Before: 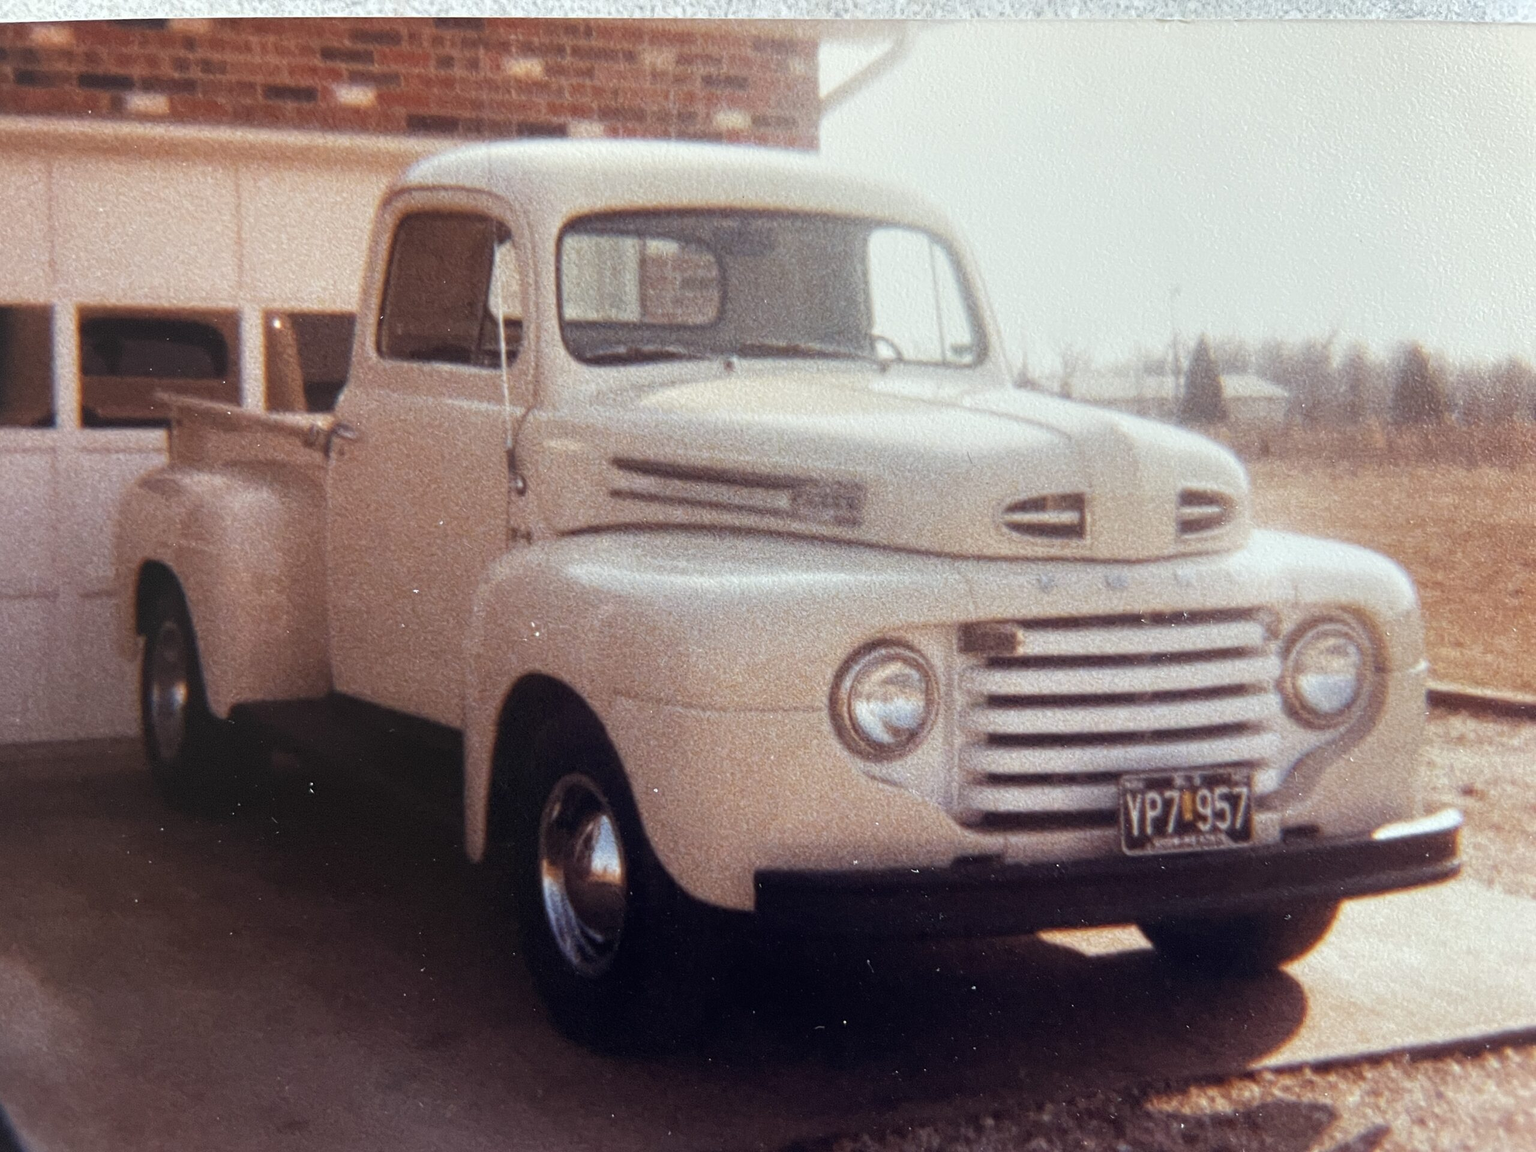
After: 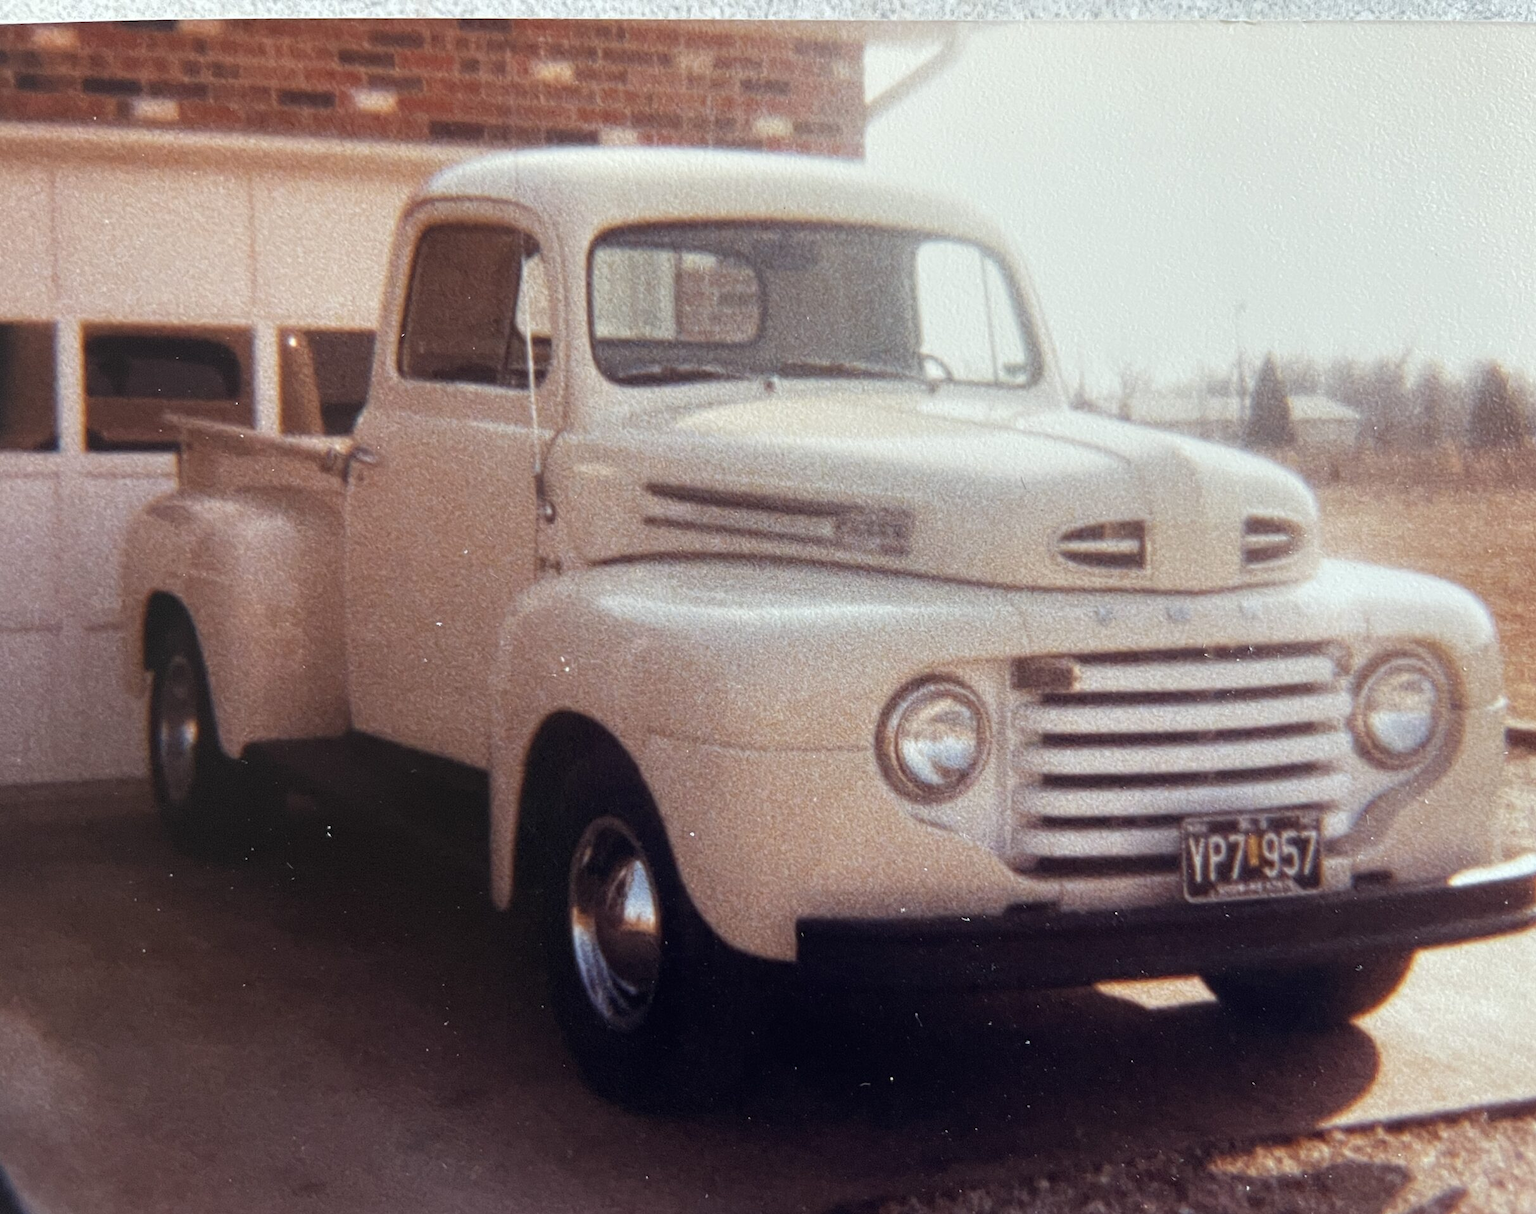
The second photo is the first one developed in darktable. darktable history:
crop and rotate: left 0%, right 5.218%
